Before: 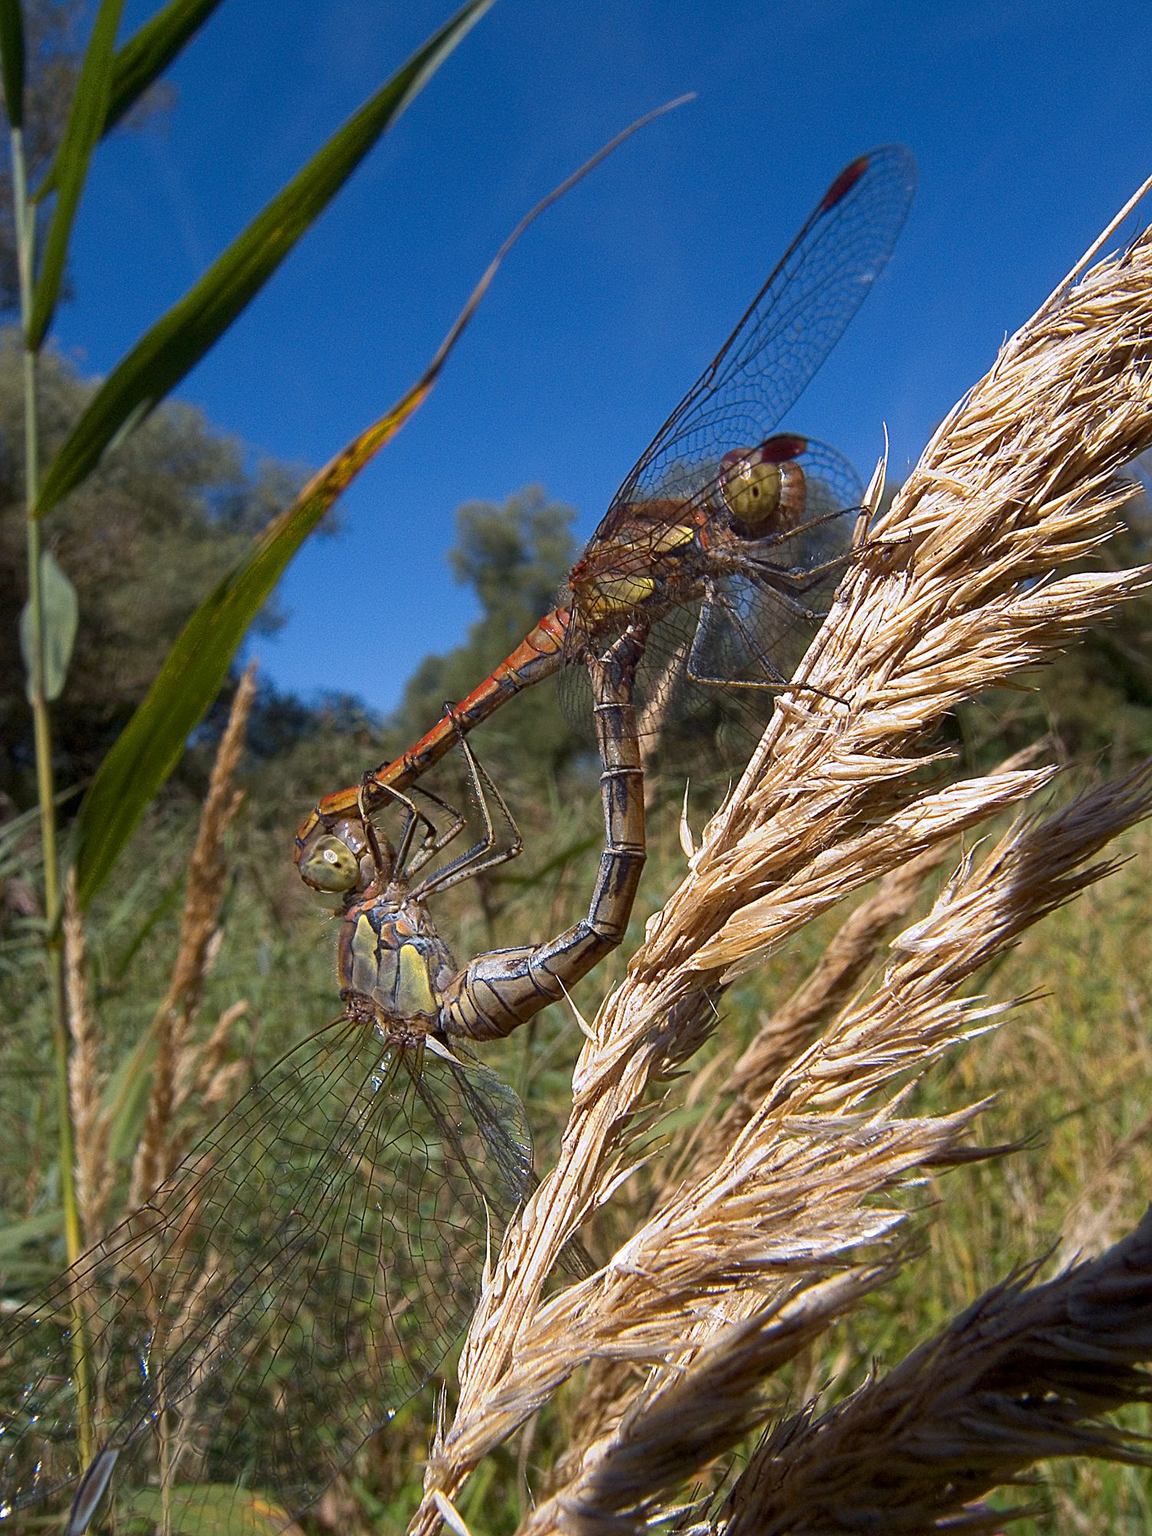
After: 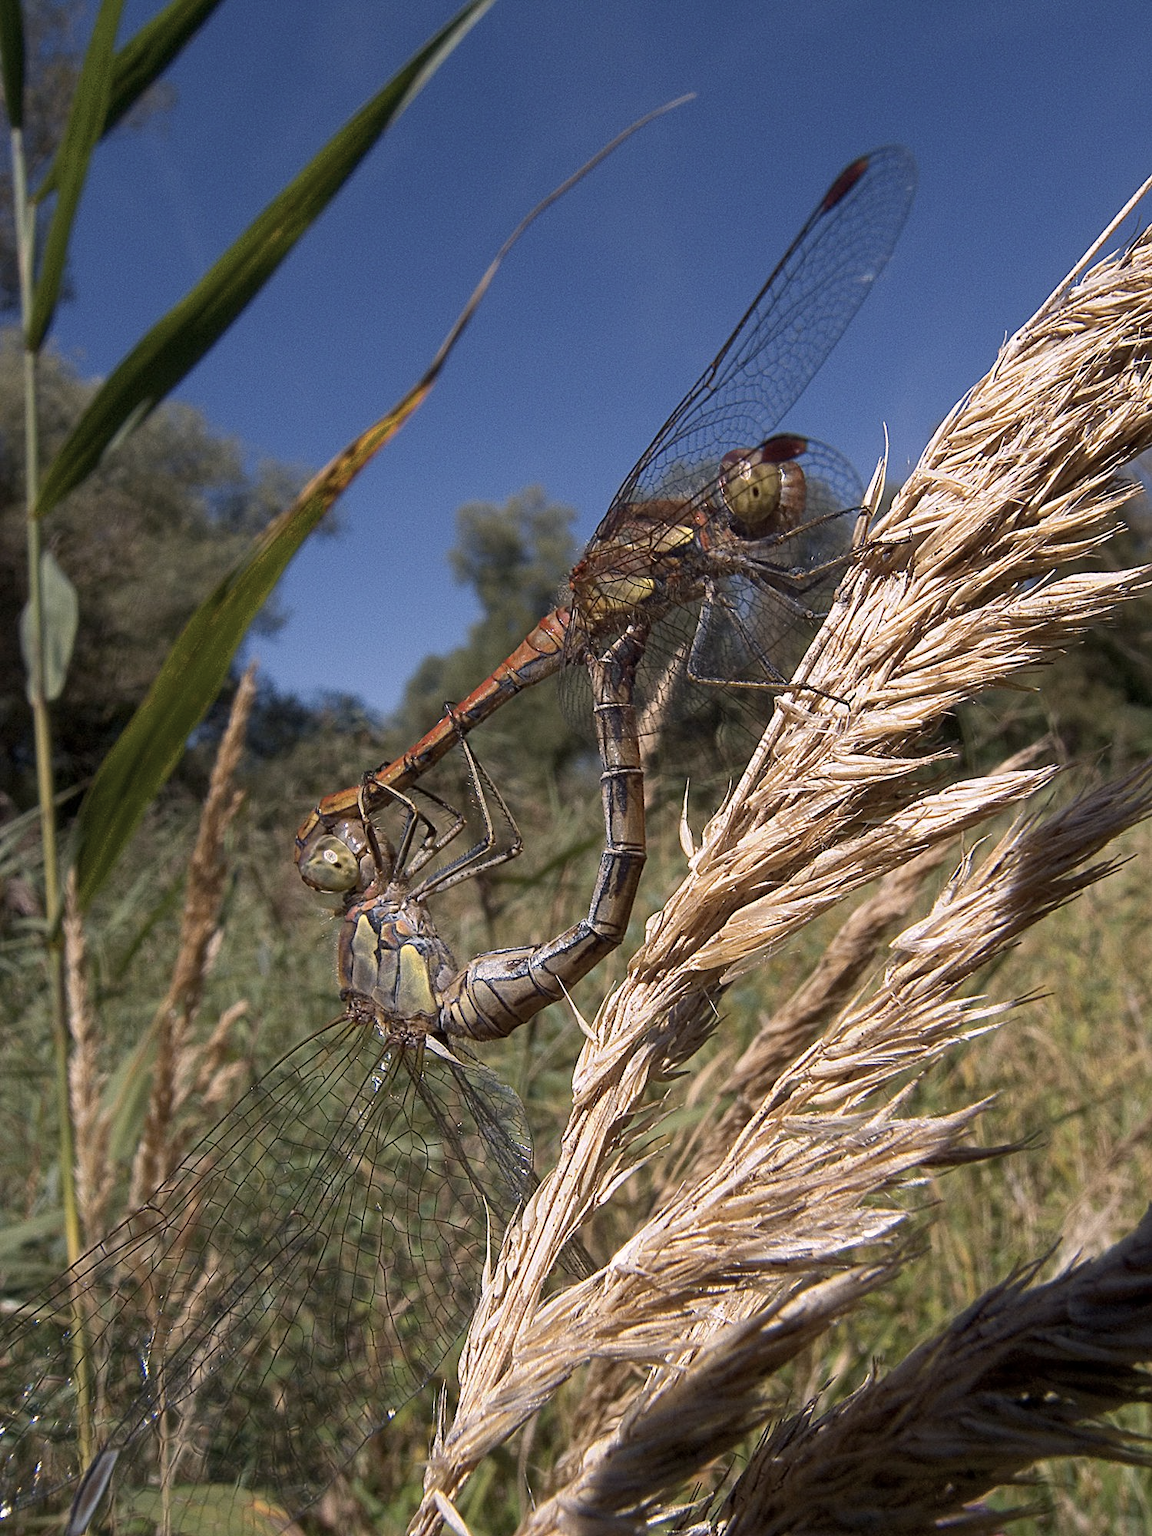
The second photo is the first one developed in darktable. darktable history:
color correction: highlights a* 5.59, highlights b* 5.24, saturation 0.68
local contrast: mode bilateral grid, contrast 15, coarseness 36, detail 105%, midtone range 0.2
